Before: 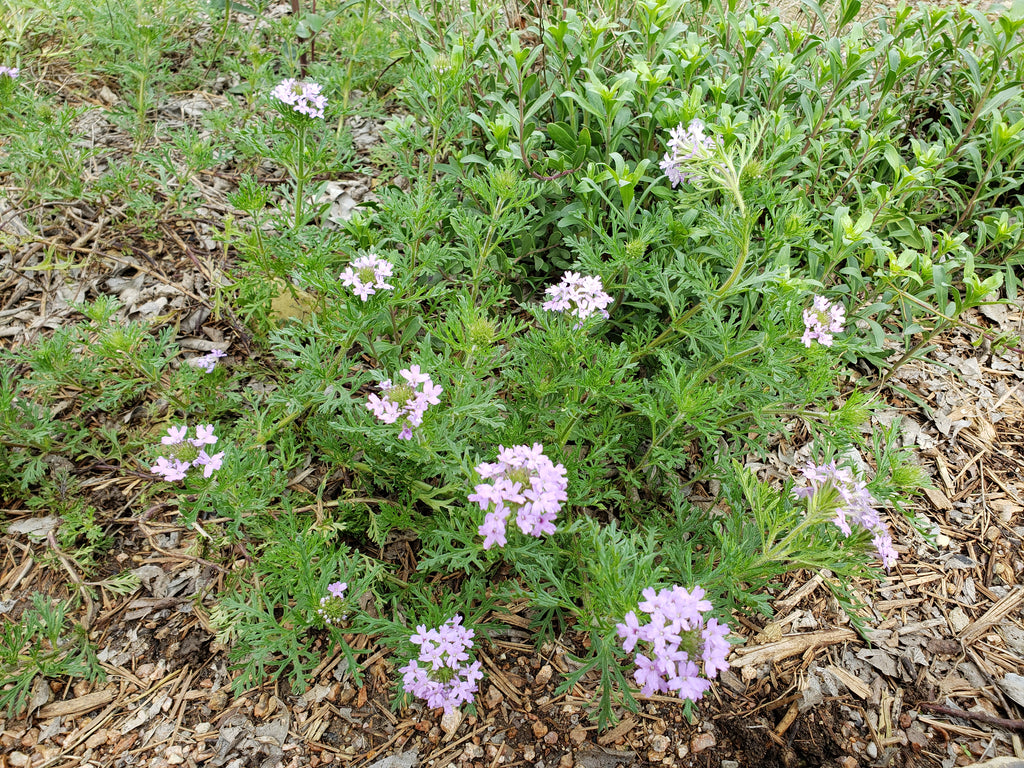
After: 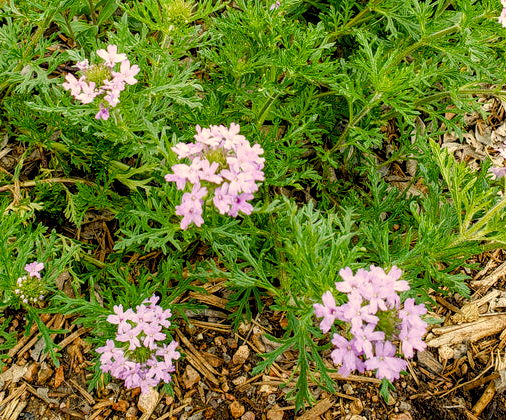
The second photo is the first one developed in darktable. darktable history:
color balance rgb: shadows lift › chroma 3%, shadows lift › hue 240.84°, highlights gain › chroma 3%, highlights gain › hue 73.2°, global offset › luminance -0.5%, perceptual saturation grading › global saturation 20%, perceptual saturation grading › highlights -25%, perceptual saturation grading › shadows 50%, global vibrance 25.26%
crop: left 29.672%, top 41.786%, right 20.851%, bottom 3.487%
white balance: red 1.029, blue 0.92
local contrast: on, module defaults
